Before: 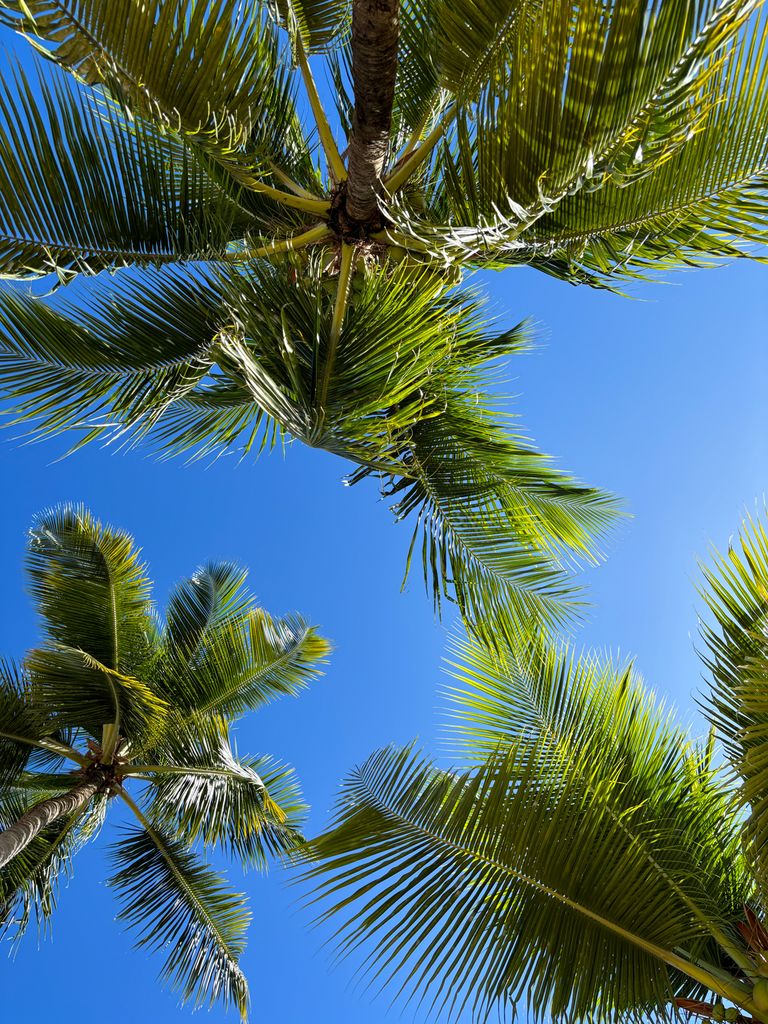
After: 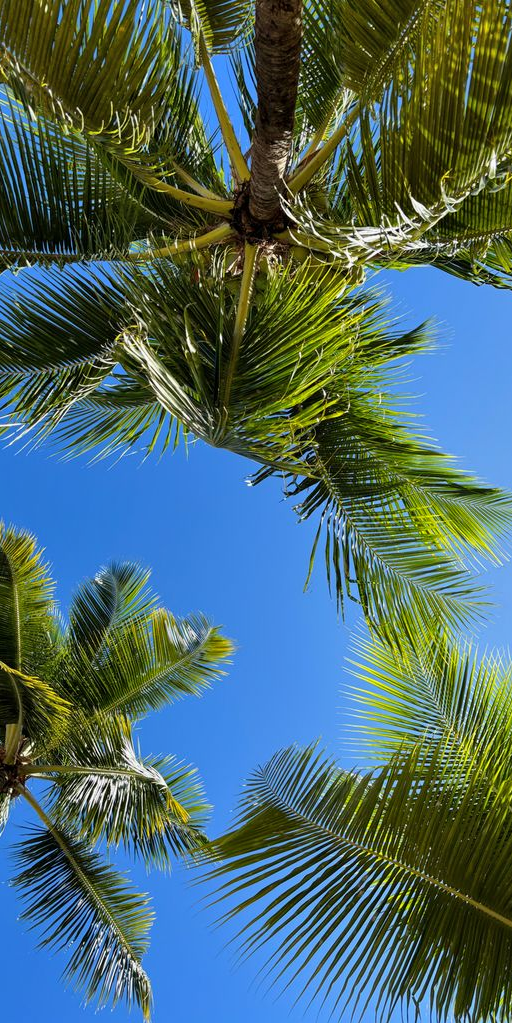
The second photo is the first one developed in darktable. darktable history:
shadows and highlights: shadows 43.87, white point adjustment -1.44, soften with gaussian
color correction: highlights b* 0.006
crop and rotate: left 12.695%, right 20.521%
